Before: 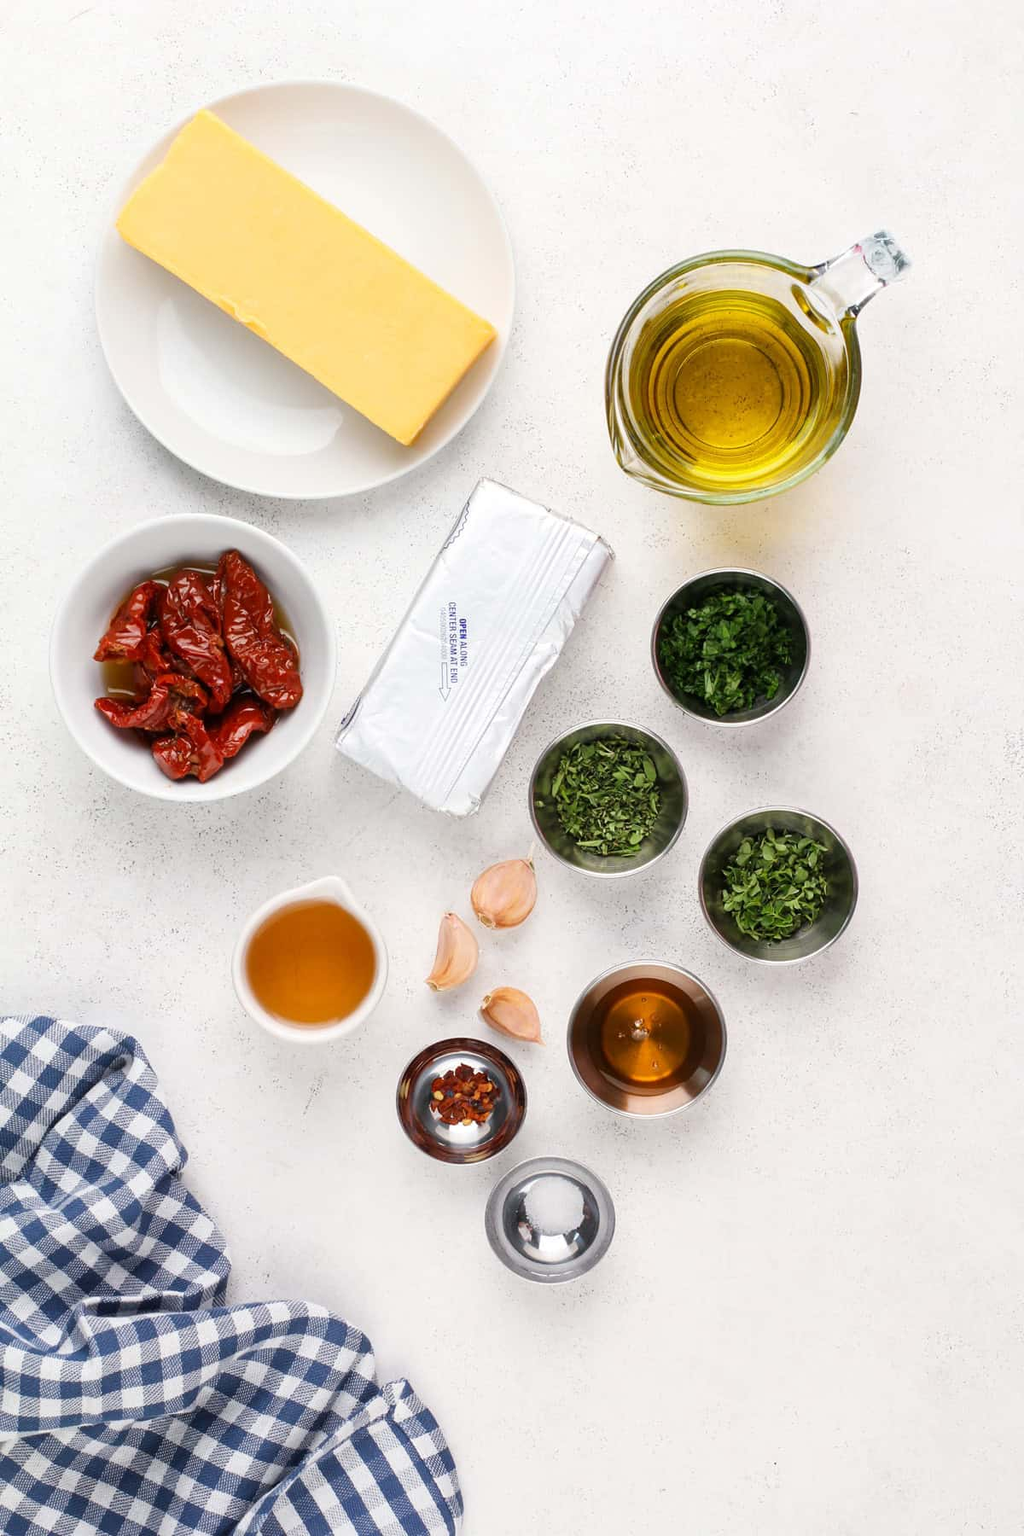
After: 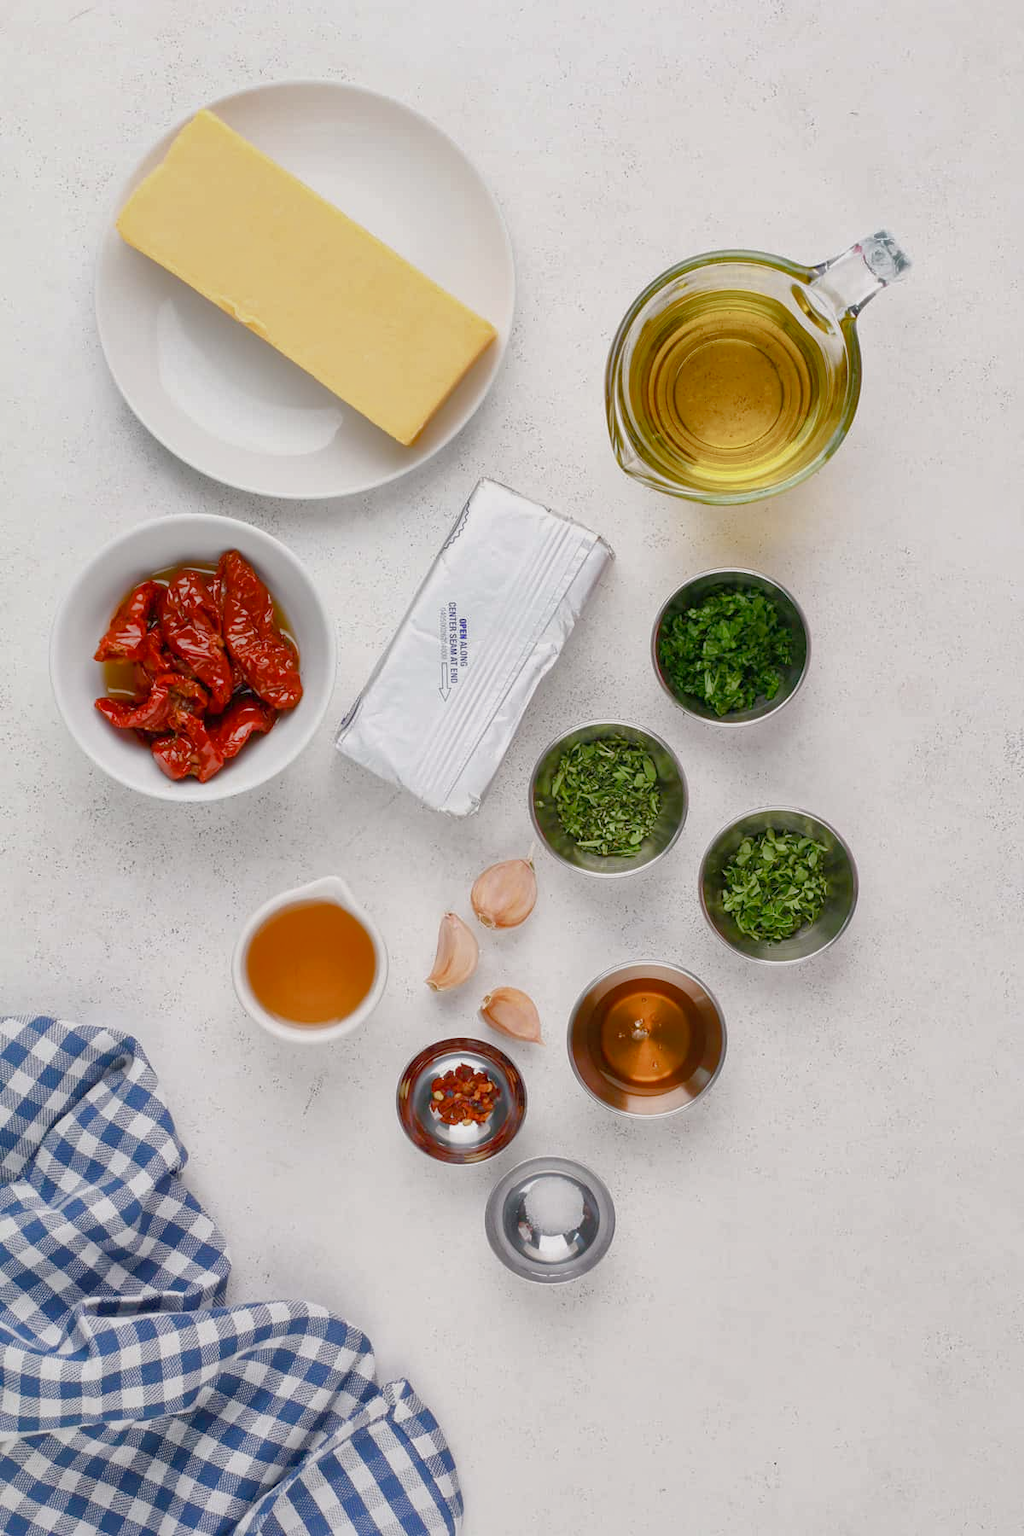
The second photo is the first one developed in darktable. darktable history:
color balance rgb: shadows lift › chroma 1%, shadows lift › hue 113°, highlights gain › chroma 0.2%, highlights gain › hue 333°, perceptual saturation grading › global saturation 20%, perceptual saturation grading › highlights -50%, perceptual saturation grading › shadows 25%, contrast -10%
shadows and highlights: on, module defaults
